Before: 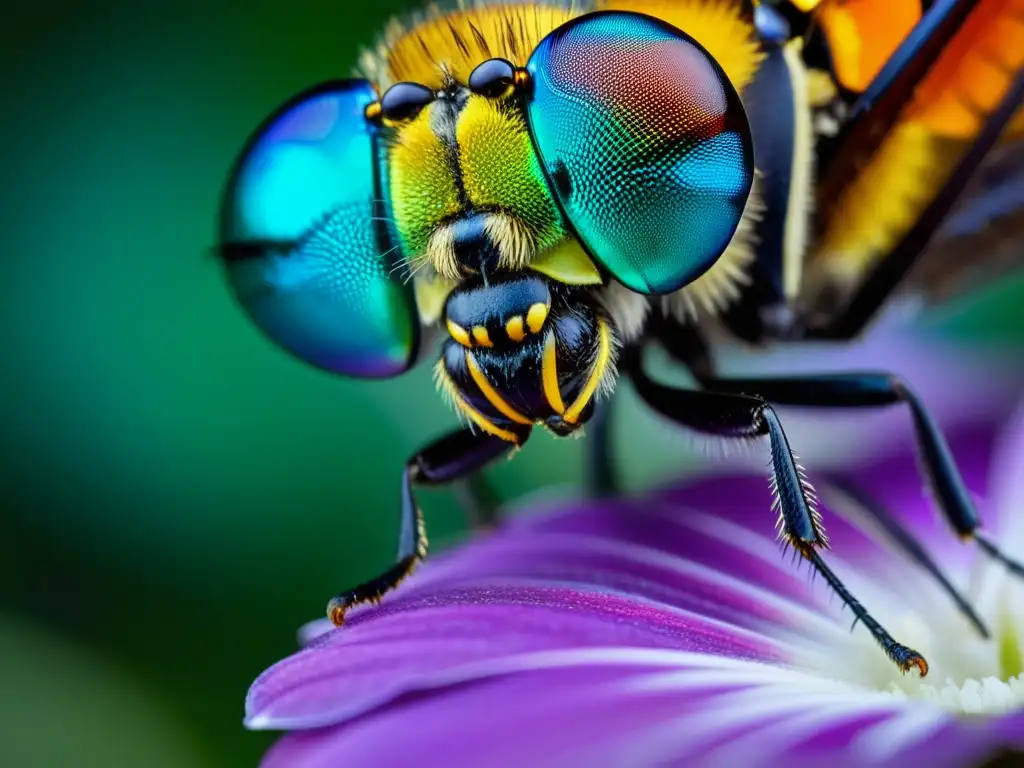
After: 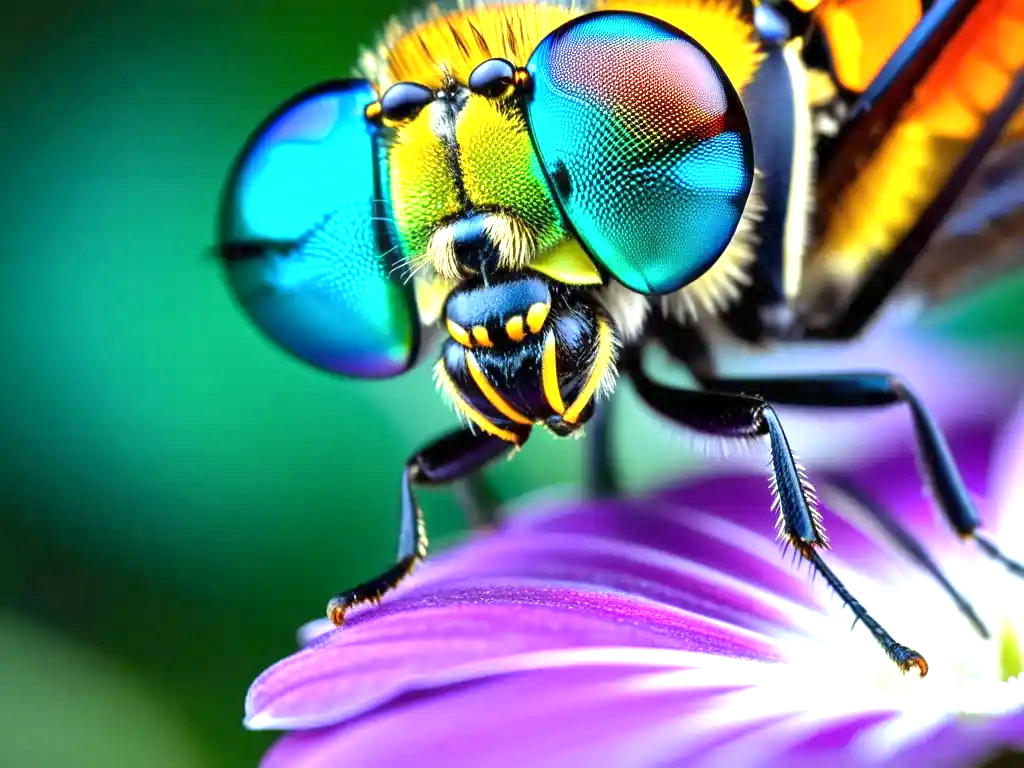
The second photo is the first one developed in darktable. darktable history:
local contrast: mode bilateral grid, contrast 20, coarseness 50, detail 119%, midtone range 0.2
exposure: black level correction 0, exposure 1.199 EV, compensate exposure bias true, compensate highlight preservation false
